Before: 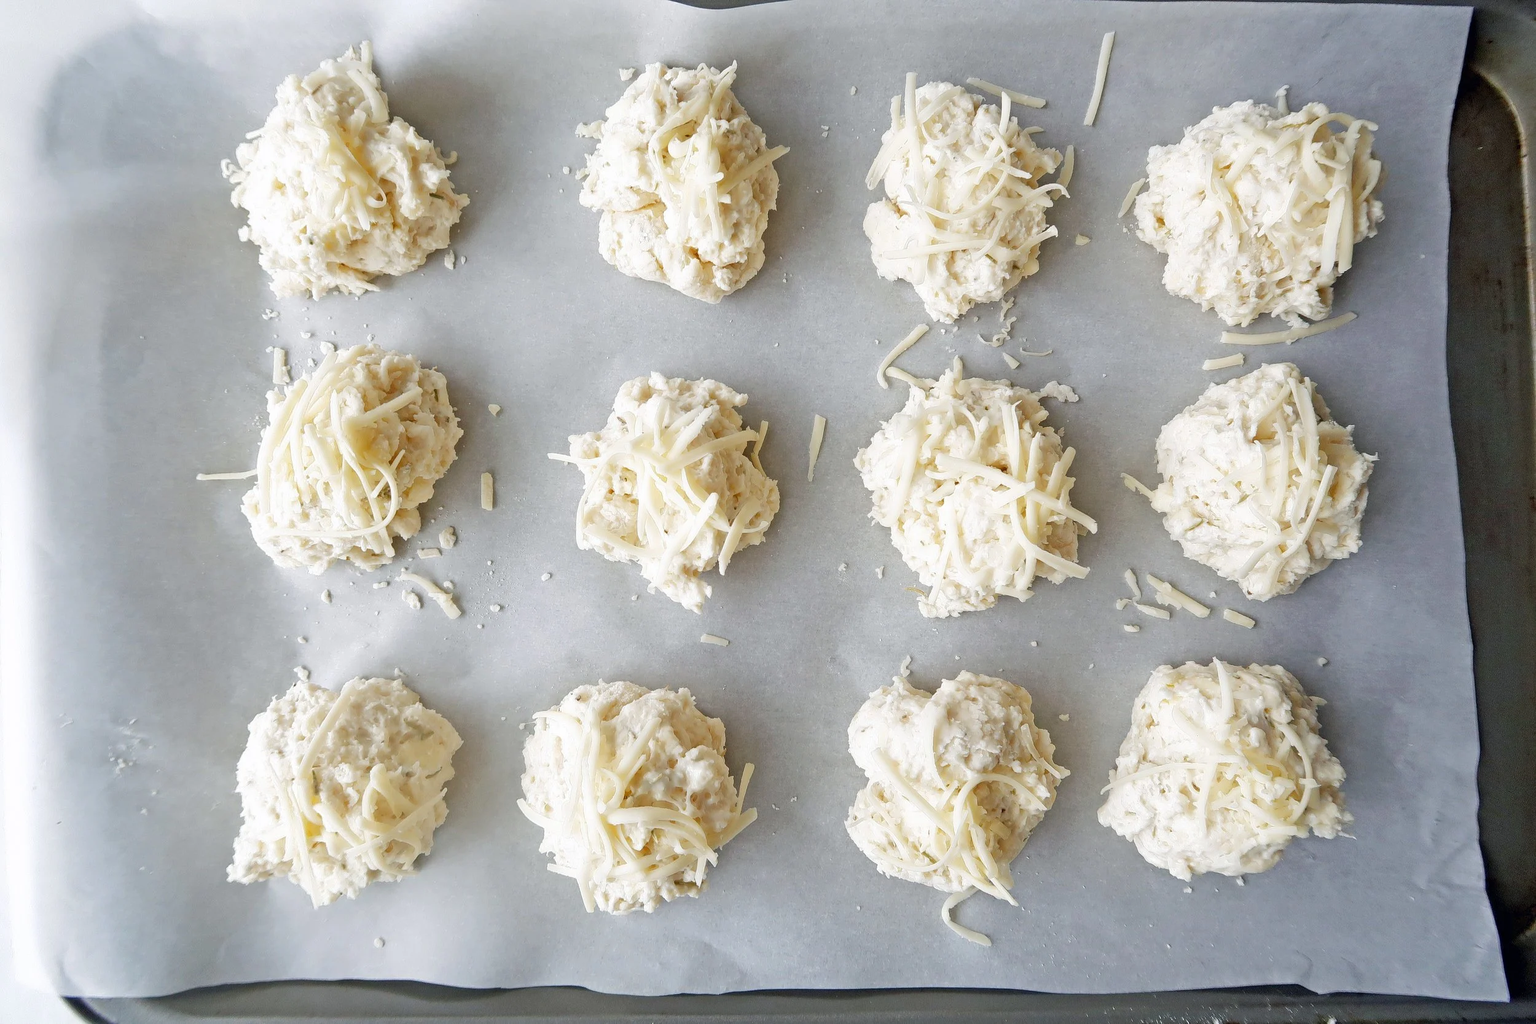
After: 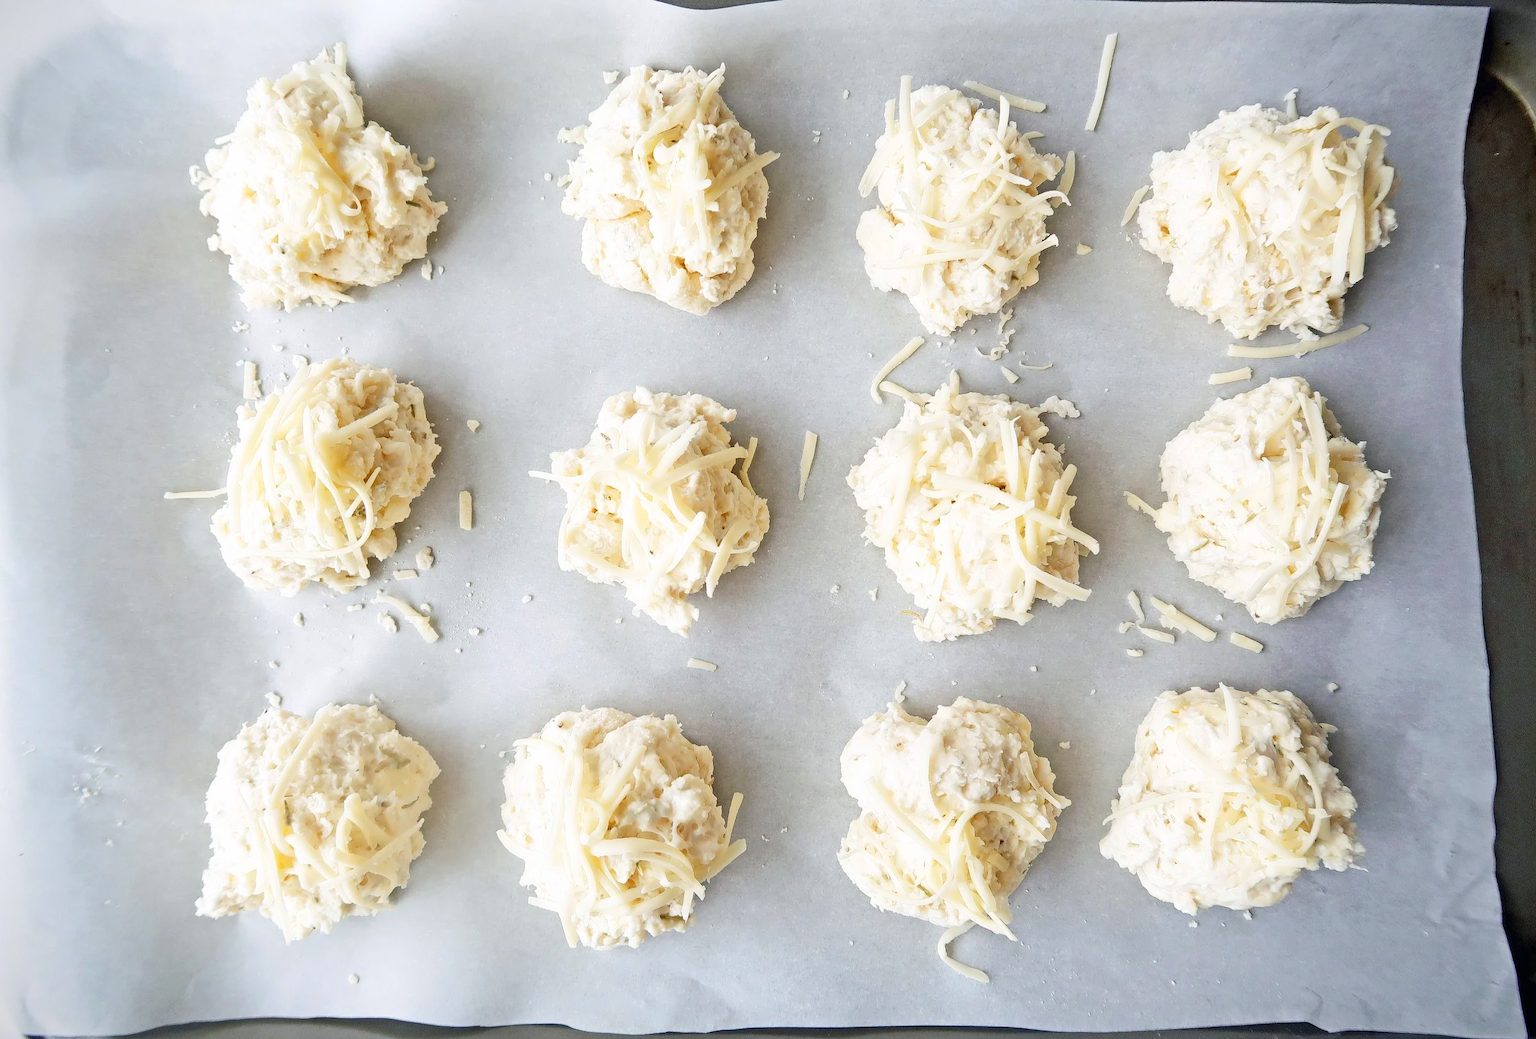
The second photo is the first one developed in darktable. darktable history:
vignetting: fall-off start 97.23%, saturation -0.024, center (-0.033, -0.042), width/height ratio 1.179, unbound false
crop and rotate: left 2.536%, right 1.107%, bottom 2.246%
contrast brightness saturation: contrast 0.2, brightness 0.15, saturation 0.14
